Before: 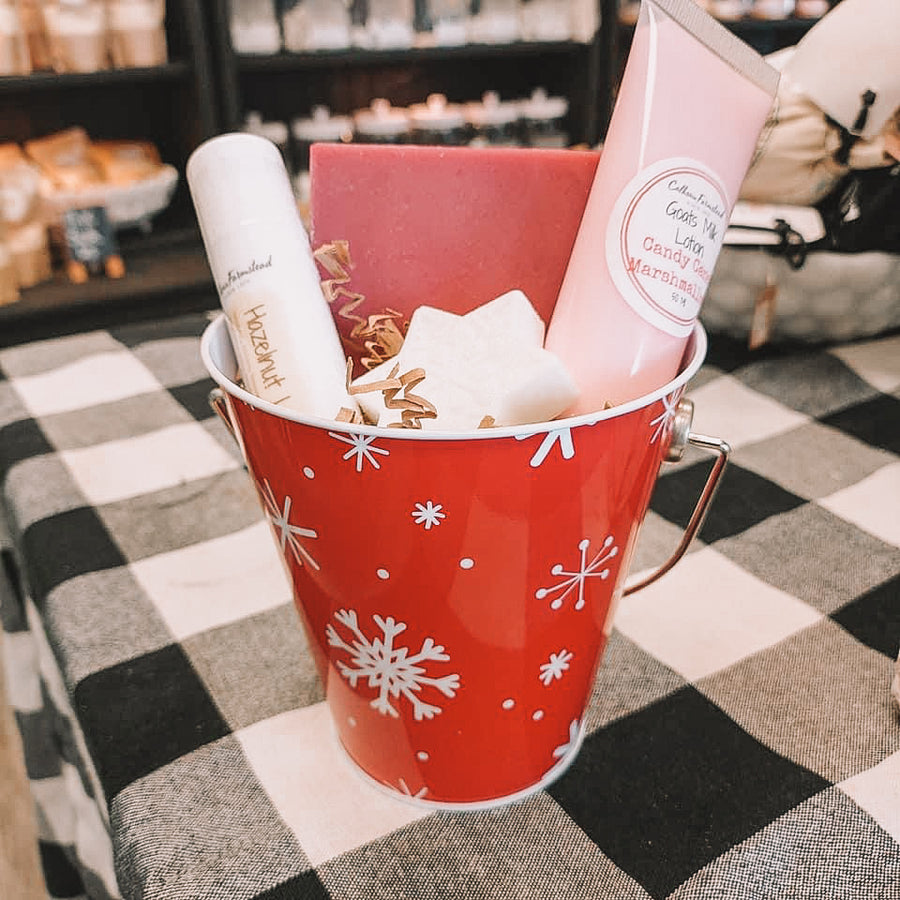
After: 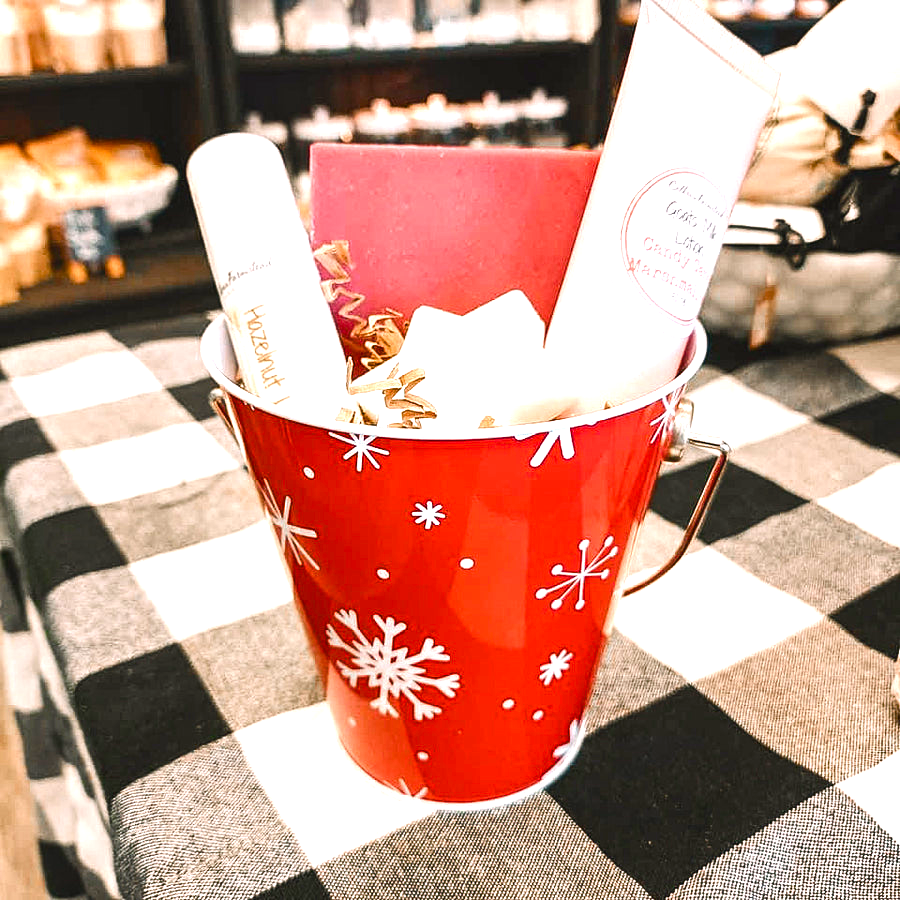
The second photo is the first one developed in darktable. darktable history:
tone equalizer: -8 EV -0.417 EV, -7 EV -0.389 EV, -6 EV -0.333 EV, -5 EV -0.222 EV, -3 EV 0.222 EV, -2 EV 0.333 EV, -1 EV 0.389 EV, +0 EV 0.417 EV, edges refinement/feathering 500, mask exposure compensation -1.57 EV, preserve details no
color balance rgb: linear chroma grading › shadows -2.2%, linear chroma grading › highlights -15%, linear chroma grading › global chroma -10%, linear chroma grading › mid-tones -10%, perceptual saturation grading › global saturation 45%, perceptual saturation grading › highlights -50%, perceptual saturation grading › shadows 30%, perceptual brilliance grading › global brilliance 18%, global vibrance 45%
